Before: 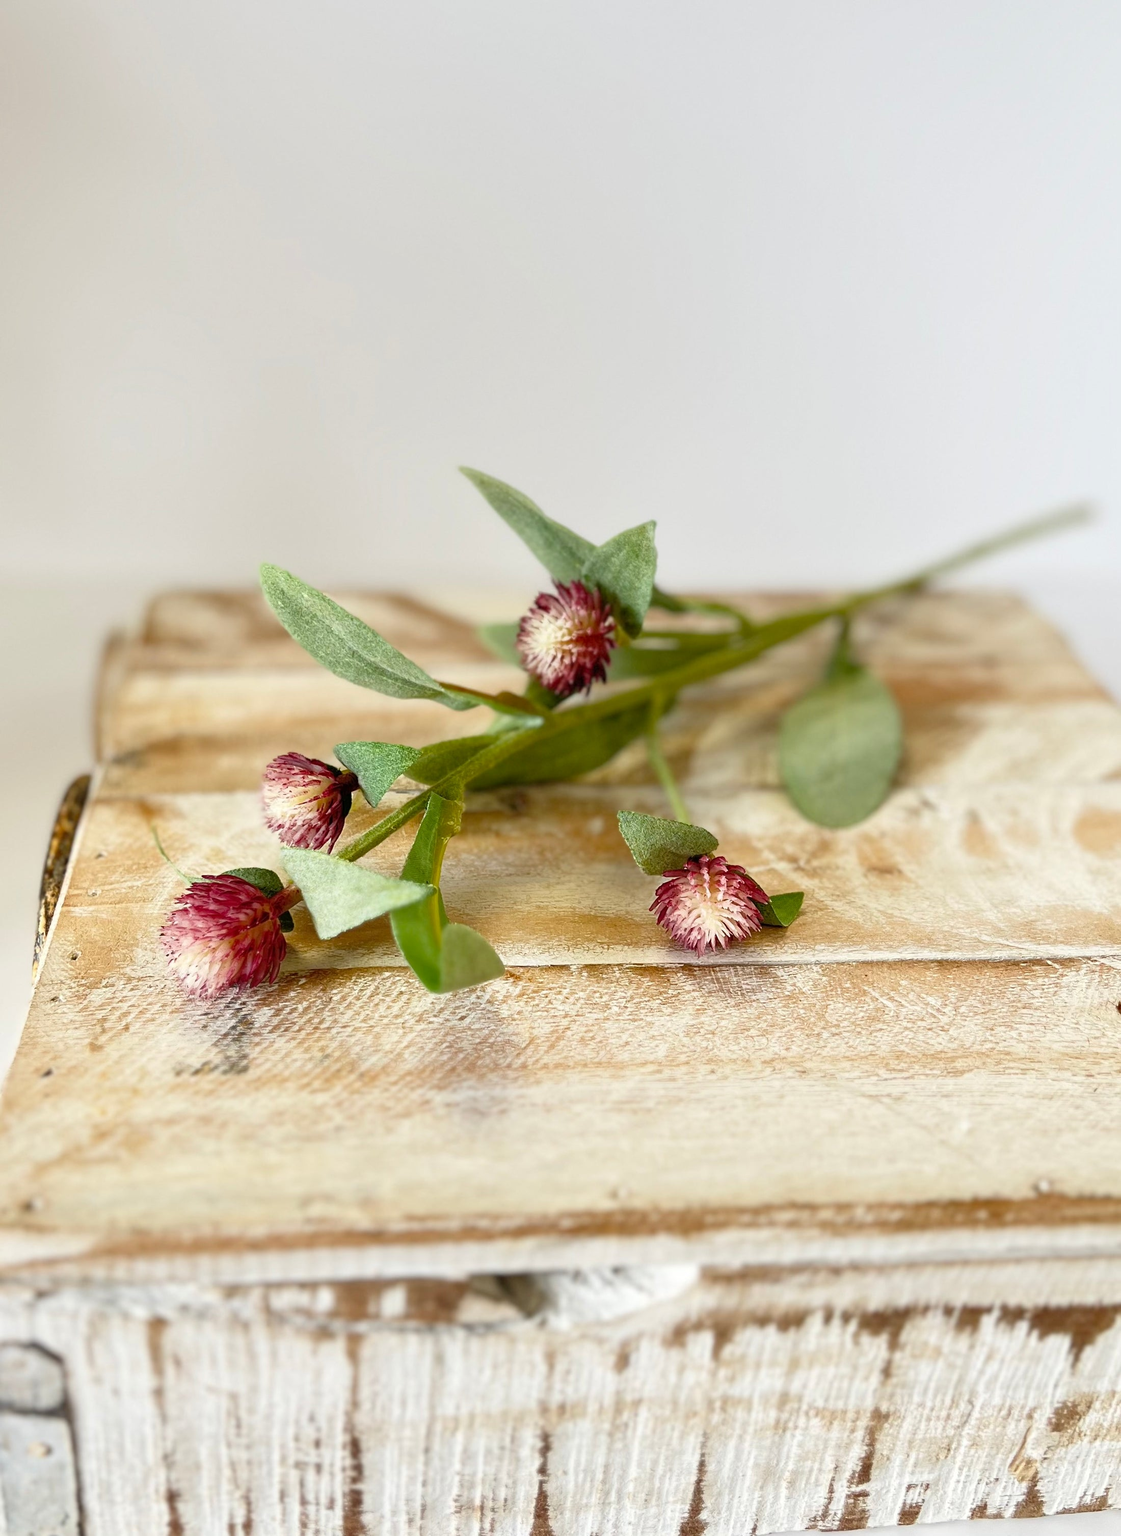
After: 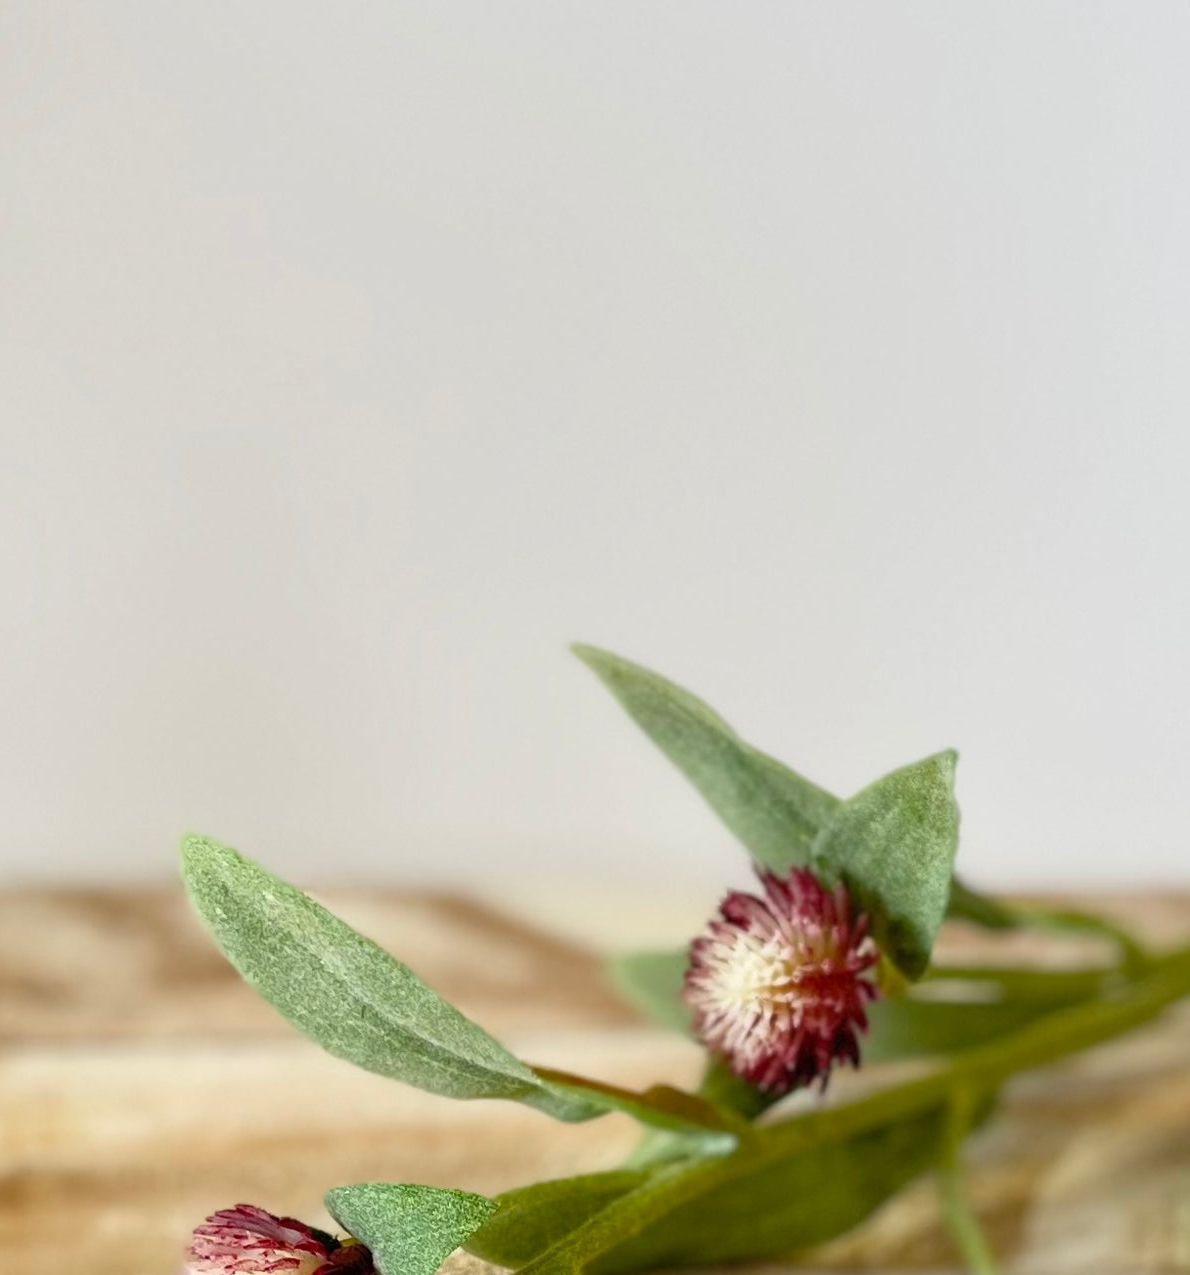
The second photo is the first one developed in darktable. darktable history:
crop: left 15.002%, top 9.035%, right 30.879%, bottom 48.643%
